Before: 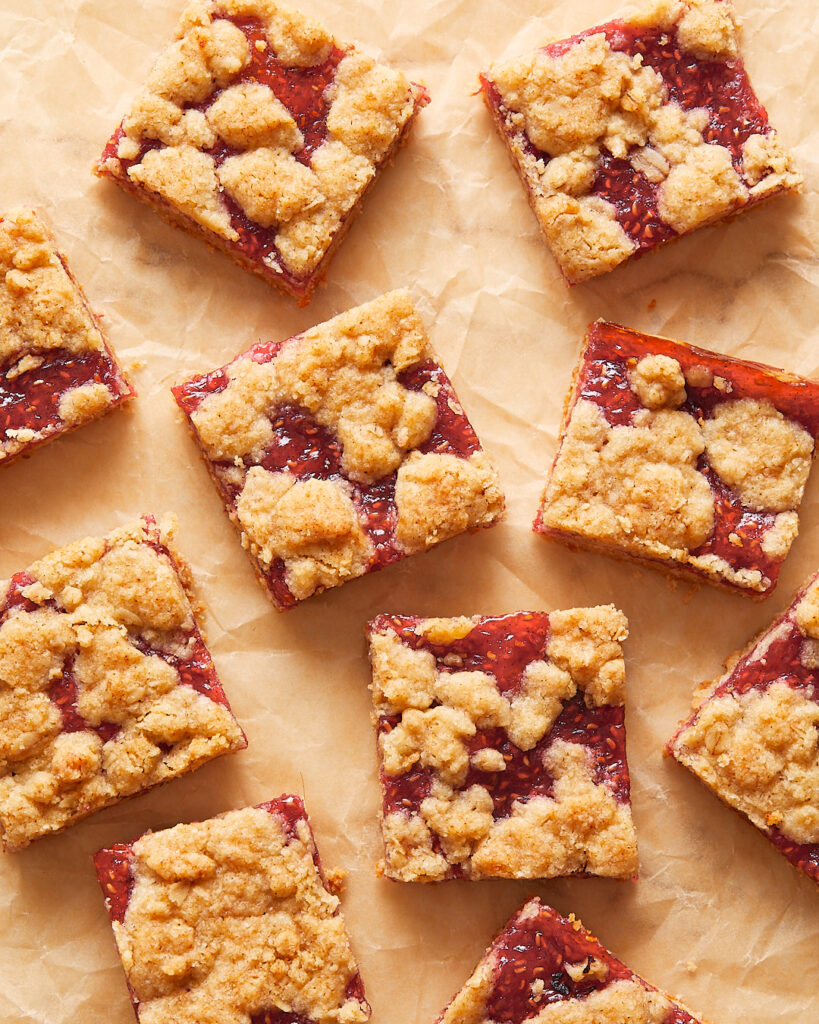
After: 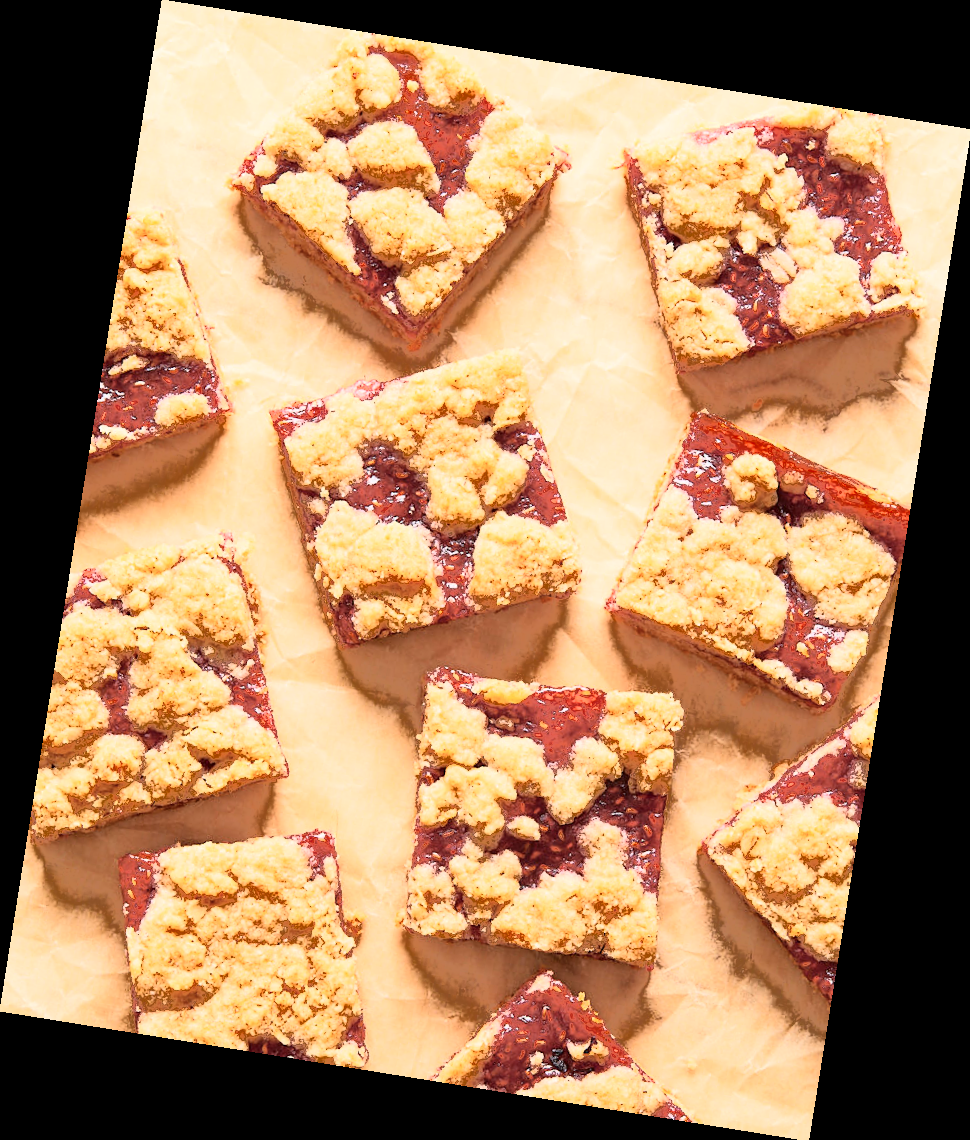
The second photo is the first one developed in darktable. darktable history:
fill light: exposure -0.73 EV, center 0.69, width 2.2
tone curve: curves: ch0 [(0, 0) (0.003, 0.002) (0.011, 0.008) (0.025, 0.019) (0.044, 0.034) (0.069, 0.053) (0.1, 0.079) (0.136, 0.127) (0.177, 0.191) (0.224, 0.274) (0.277, 0.367) (0.335, 0.465) (0.399, 0.552) (0.468, 0.643) (0.543, 0.737) (0.623, 0.82) (0.709, 0.891) (0.801, 0.928) (0.898, 0.963) (1, 1)], color space Lab, independent channels, preserve colors none
rotate and perspective: rotation 9.12°, automatic cropping off
